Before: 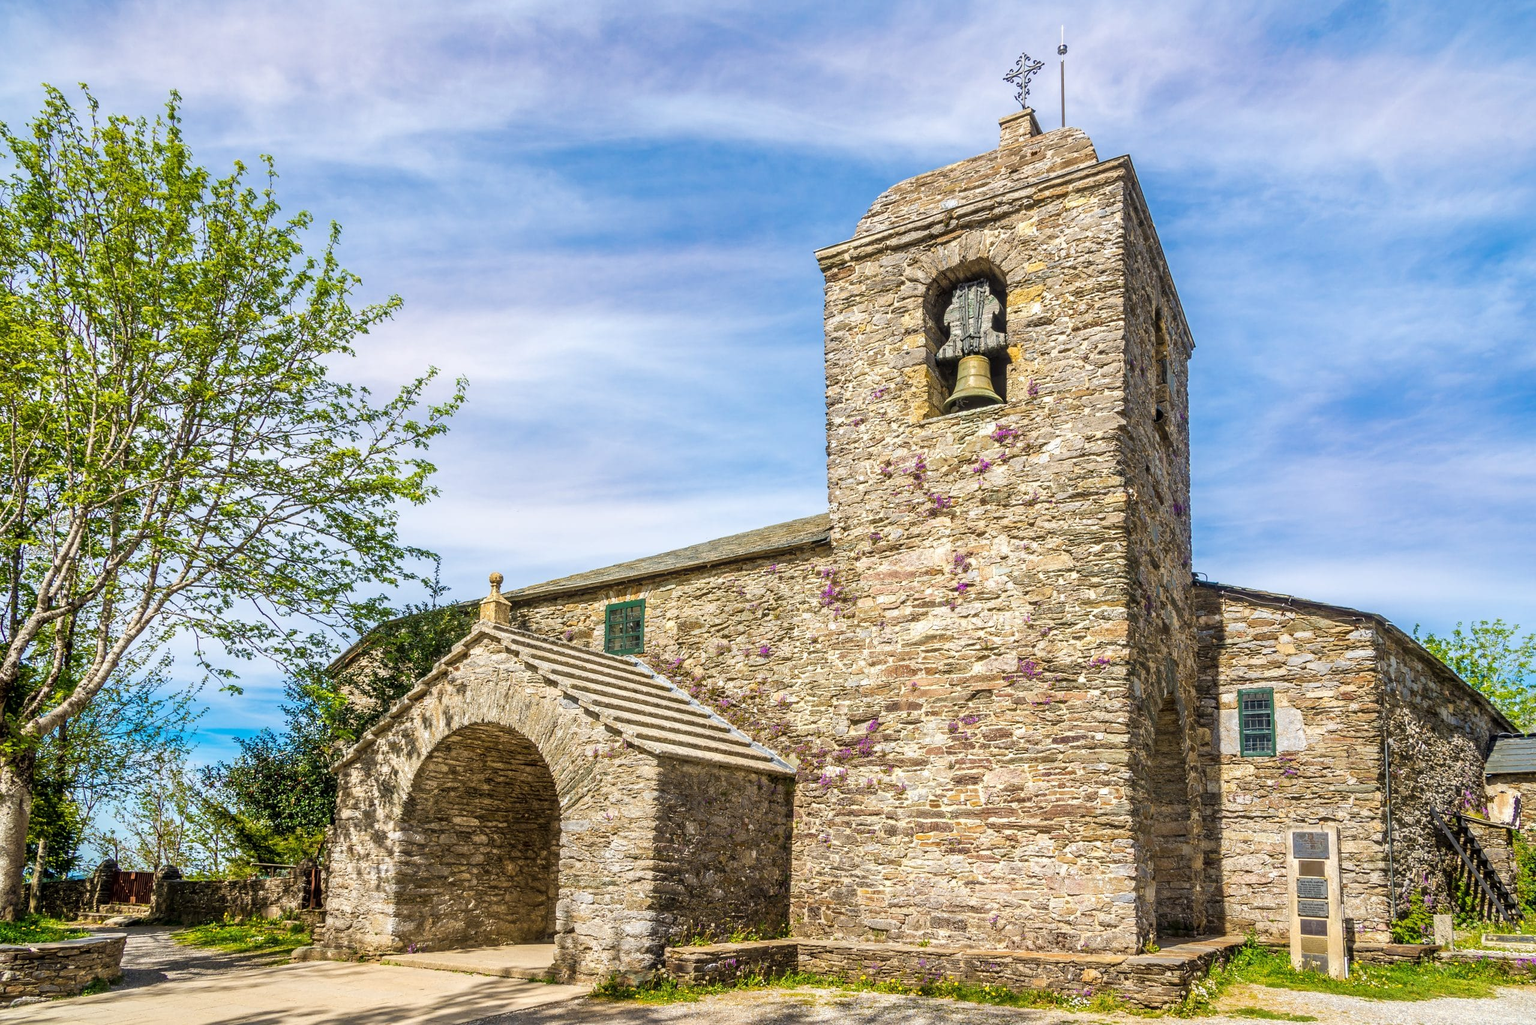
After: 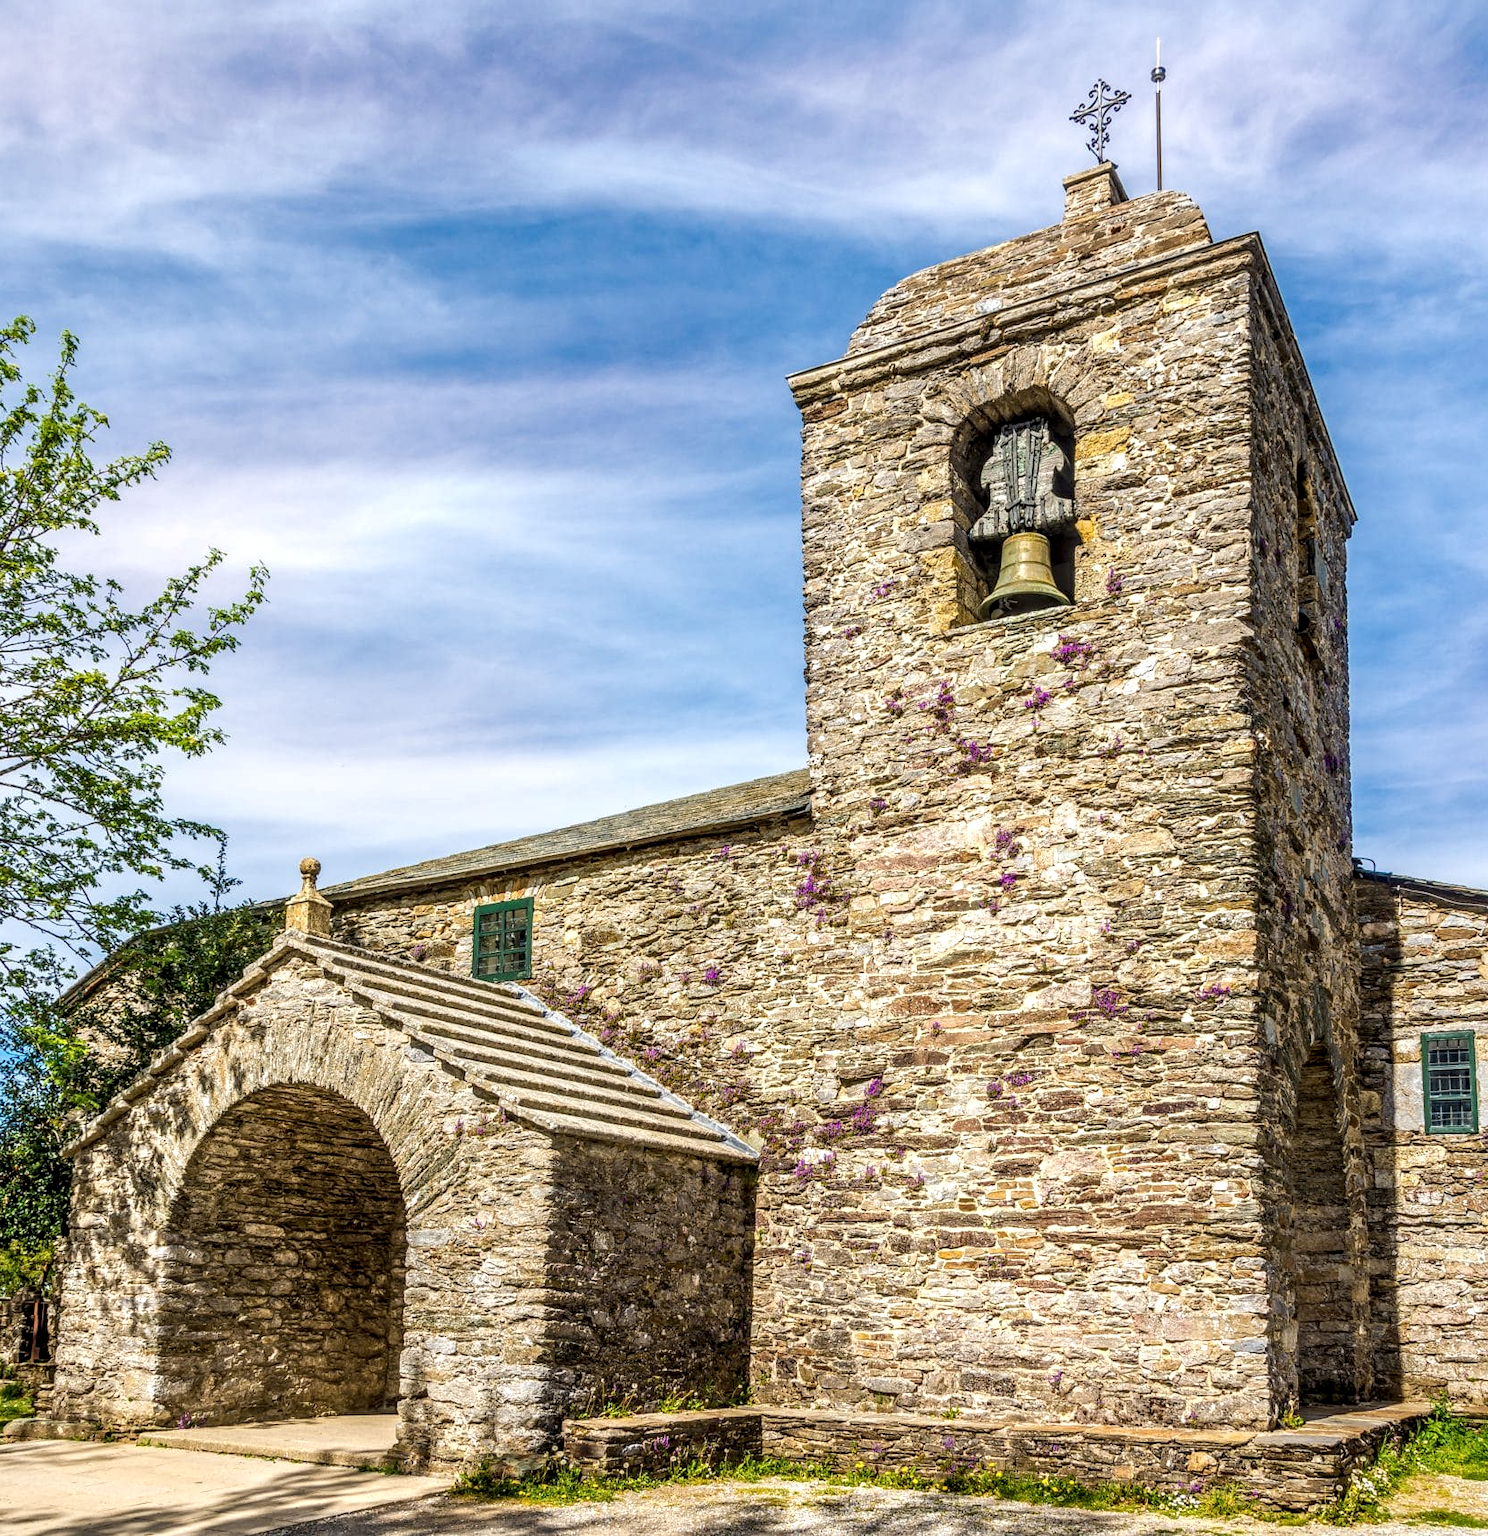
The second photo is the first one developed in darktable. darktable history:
crop and rotate: left 18.844%, right 16.432%
exposure: exposure -0.003 EV, compensate exposure bias true, compensate highlight preservation false
local contrast: detail 150%
